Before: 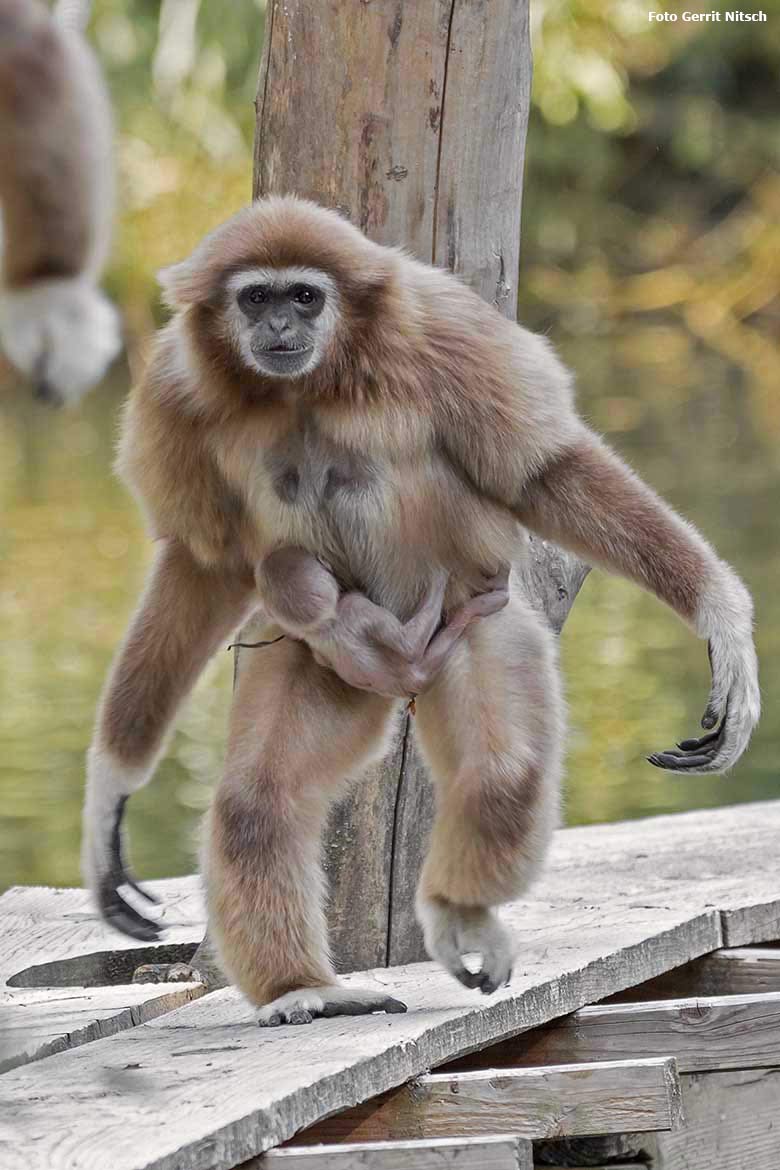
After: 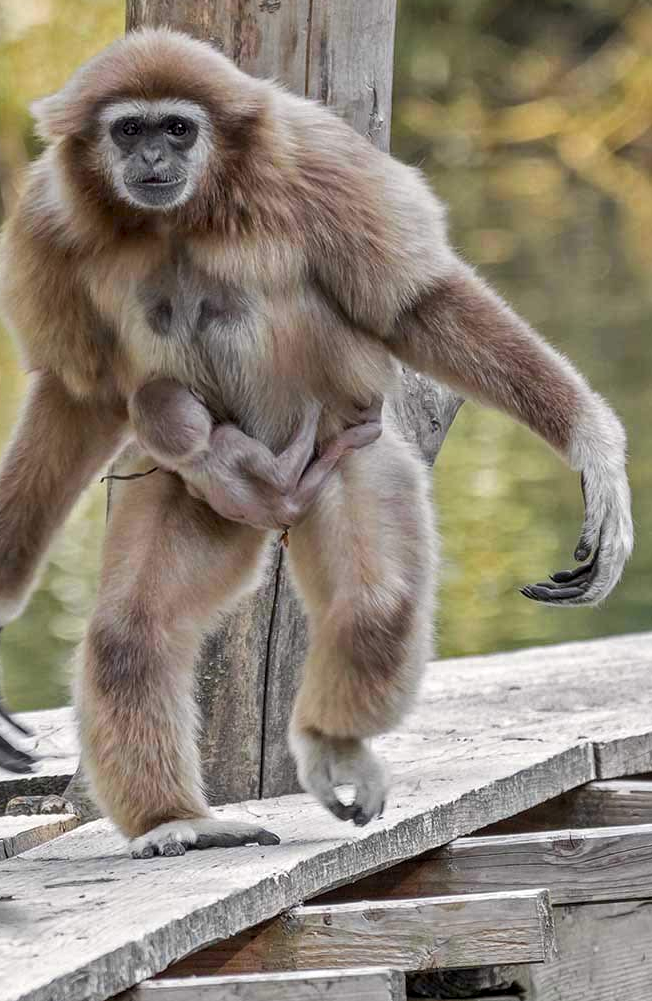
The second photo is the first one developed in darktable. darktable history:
crop: left 16.313%, top 14.371%
local contrast: on, module defaults
